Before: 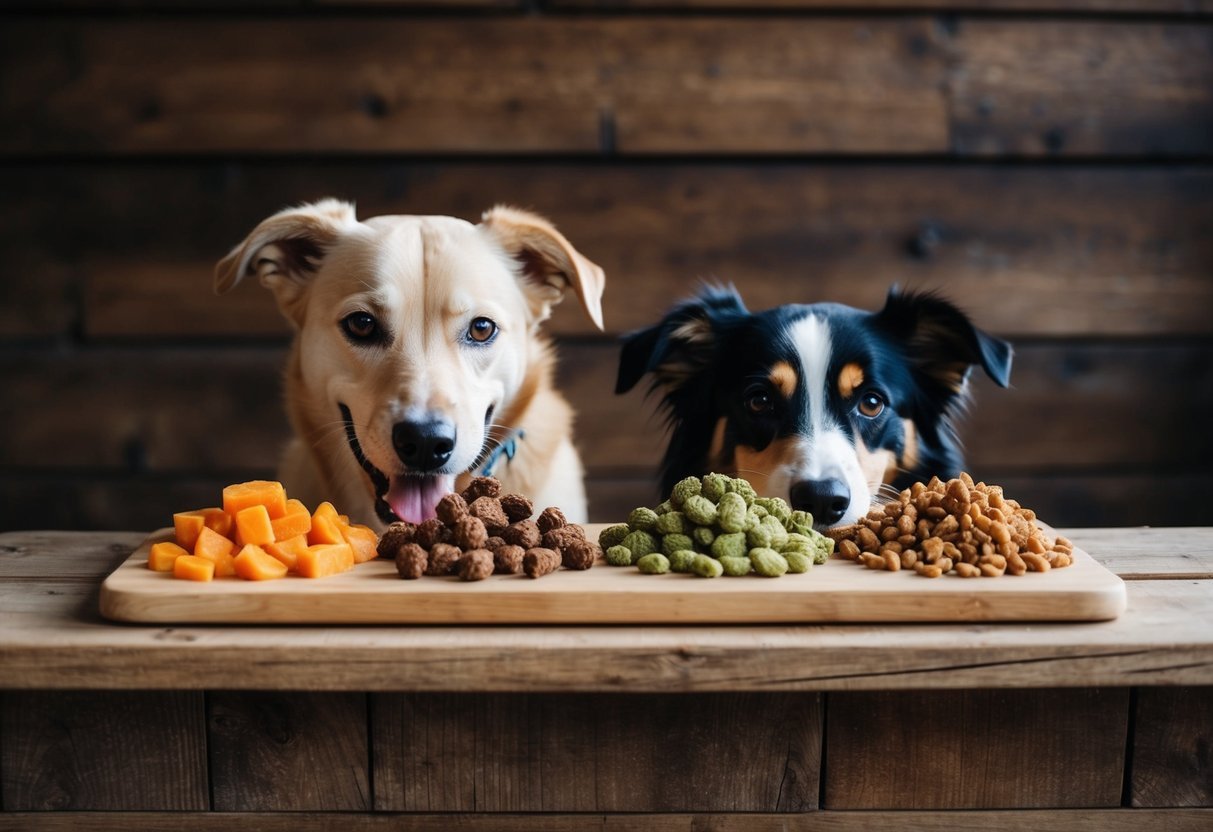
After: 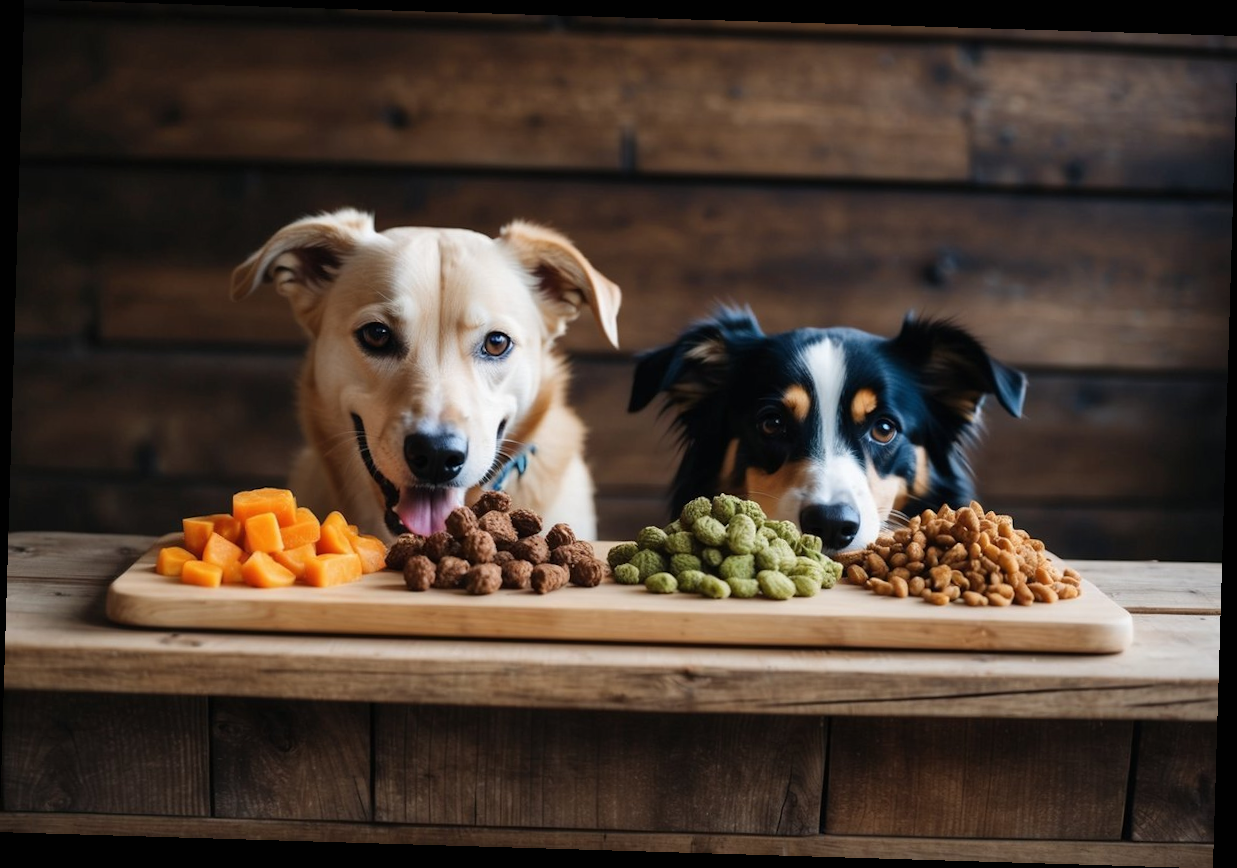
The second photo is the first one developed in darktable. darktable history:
exposure: black level correction 0, compensate exposure bias true, compensate highlight preservation false
rotate and perspective: rotation 1.72°, automatic cropping off
